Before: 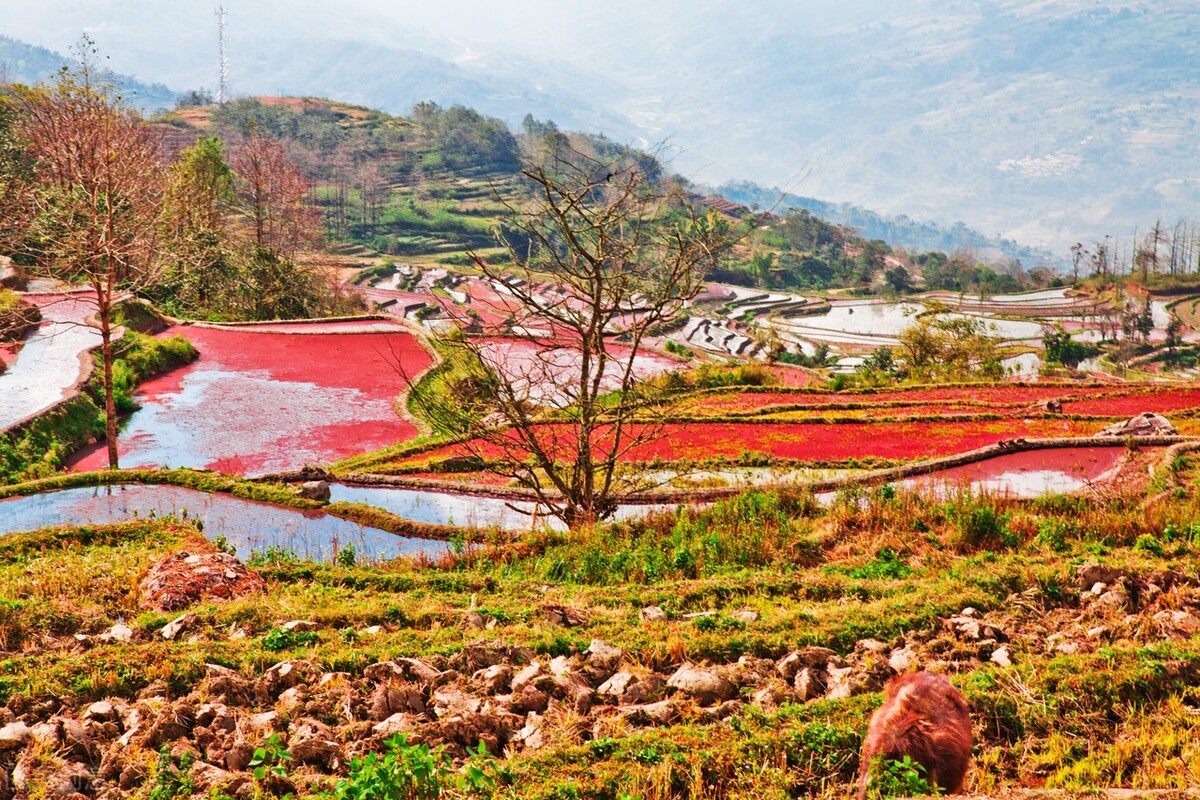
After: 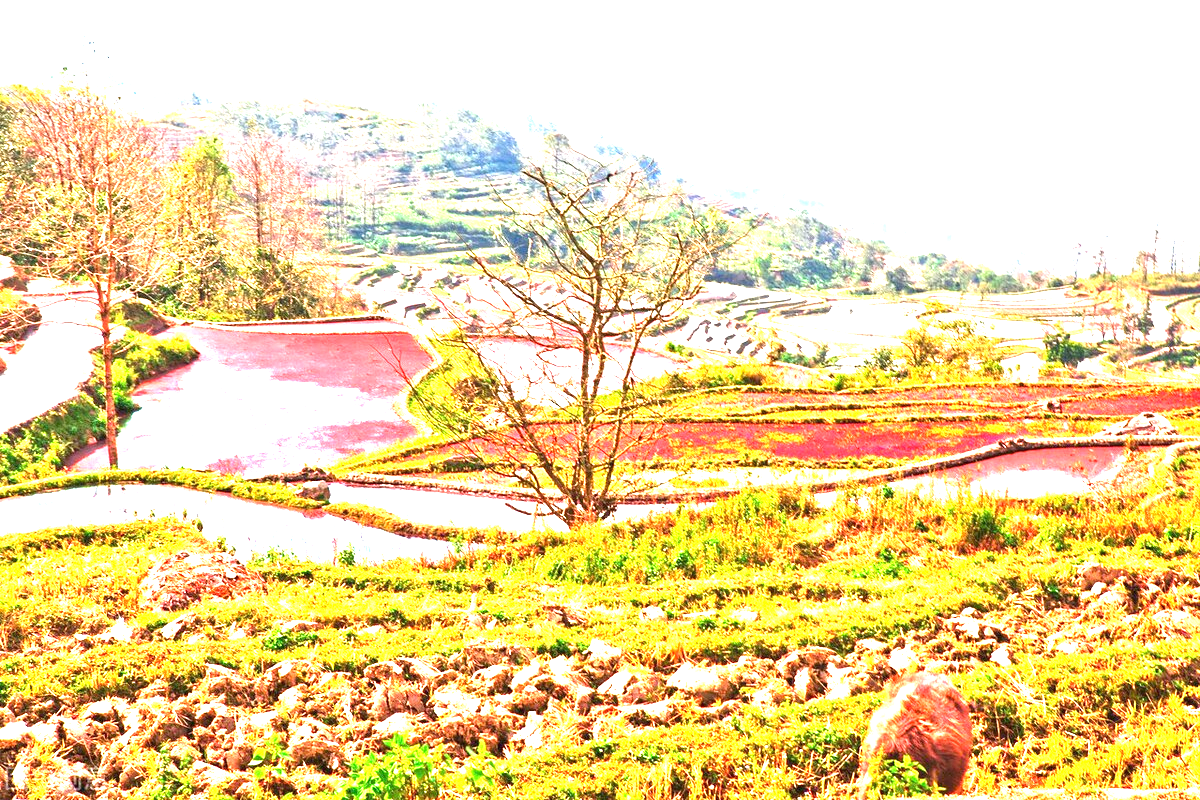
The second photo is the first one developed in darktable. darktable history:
exposure: black level correction 0, exposure 2.365 EV, compensate exposure bias true, compensate highlight preservation false
